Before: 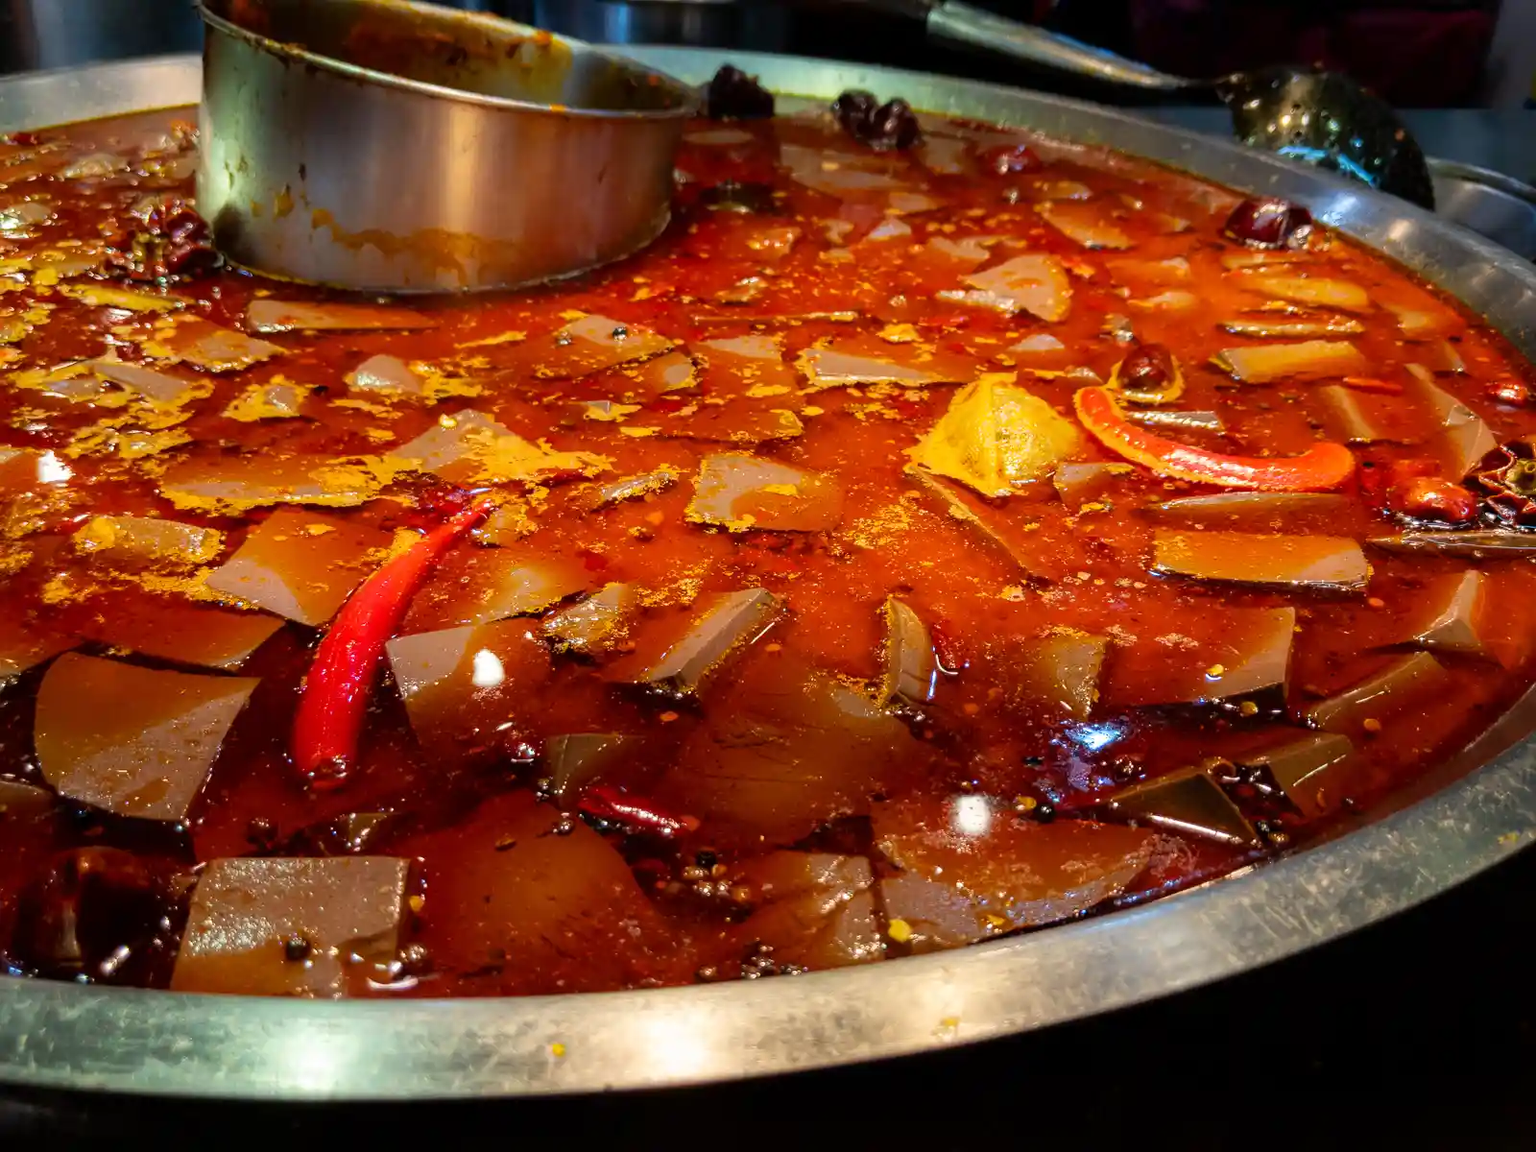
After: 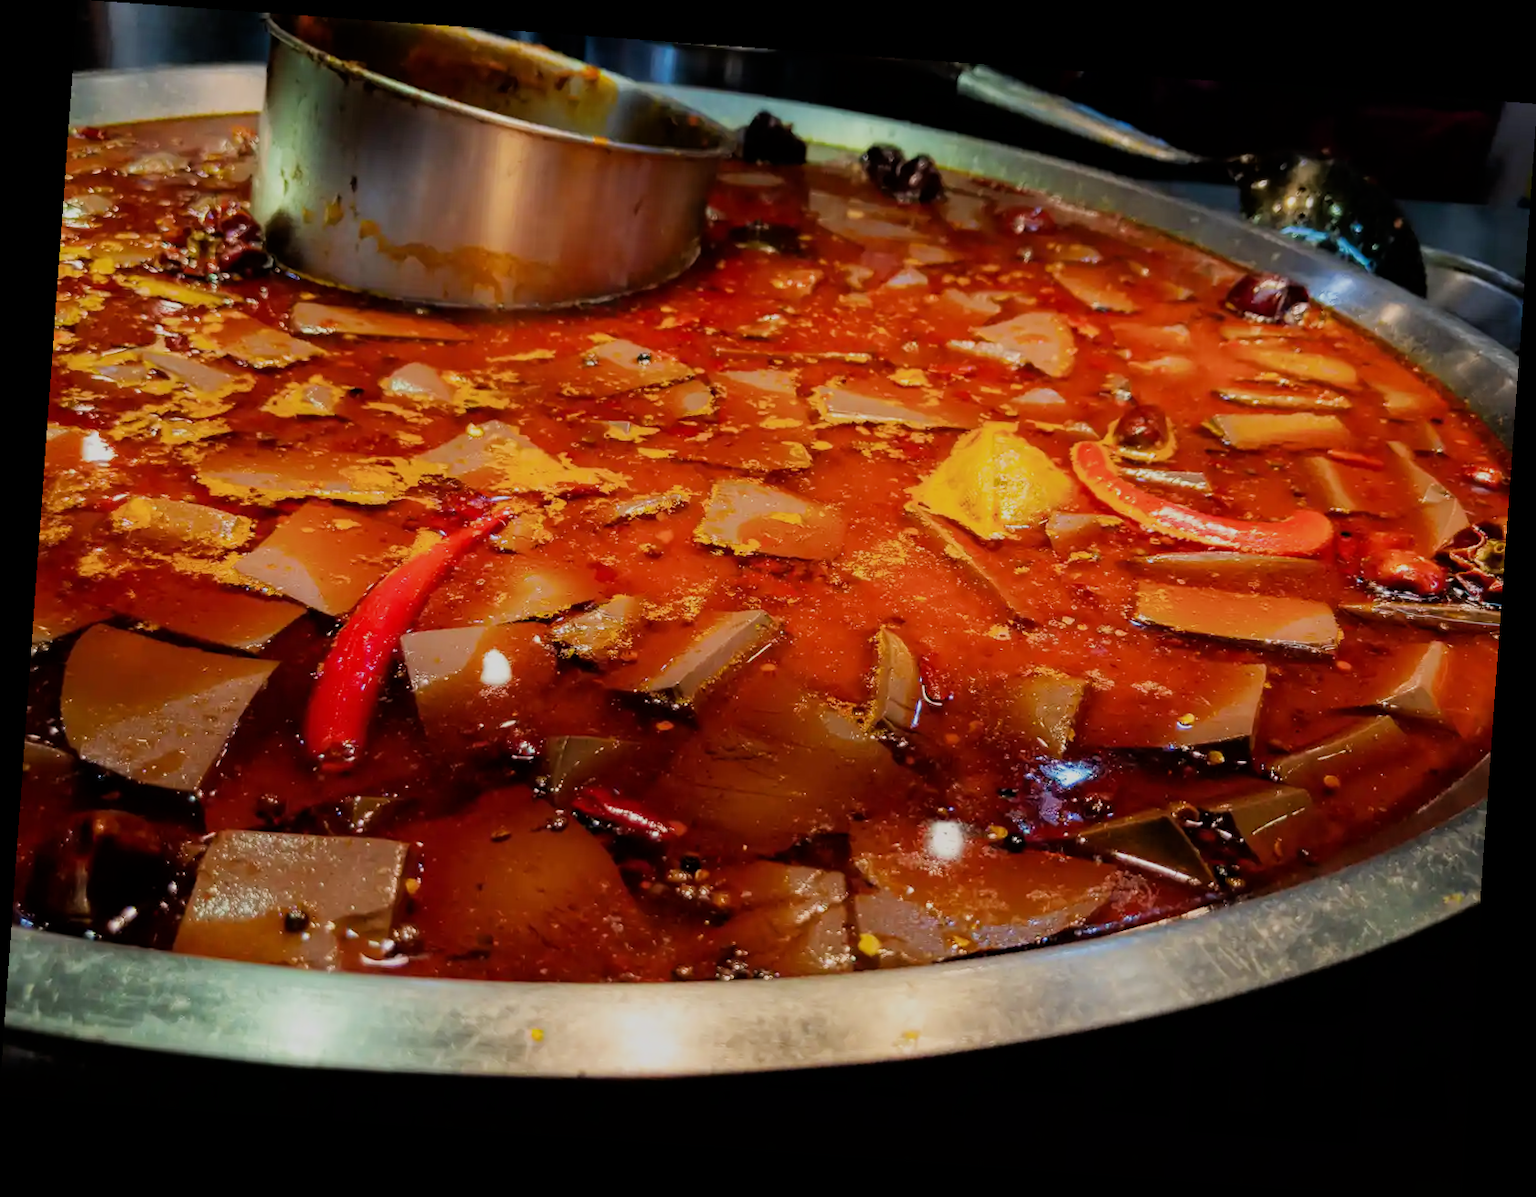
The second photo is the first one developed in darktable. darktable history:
filmic rgb: black relative exposure -7.65 EV, white relative exposure 4.56 EV, hardness 3.61
rotate and perspective: rotation 4.1°, automatic cropping off
